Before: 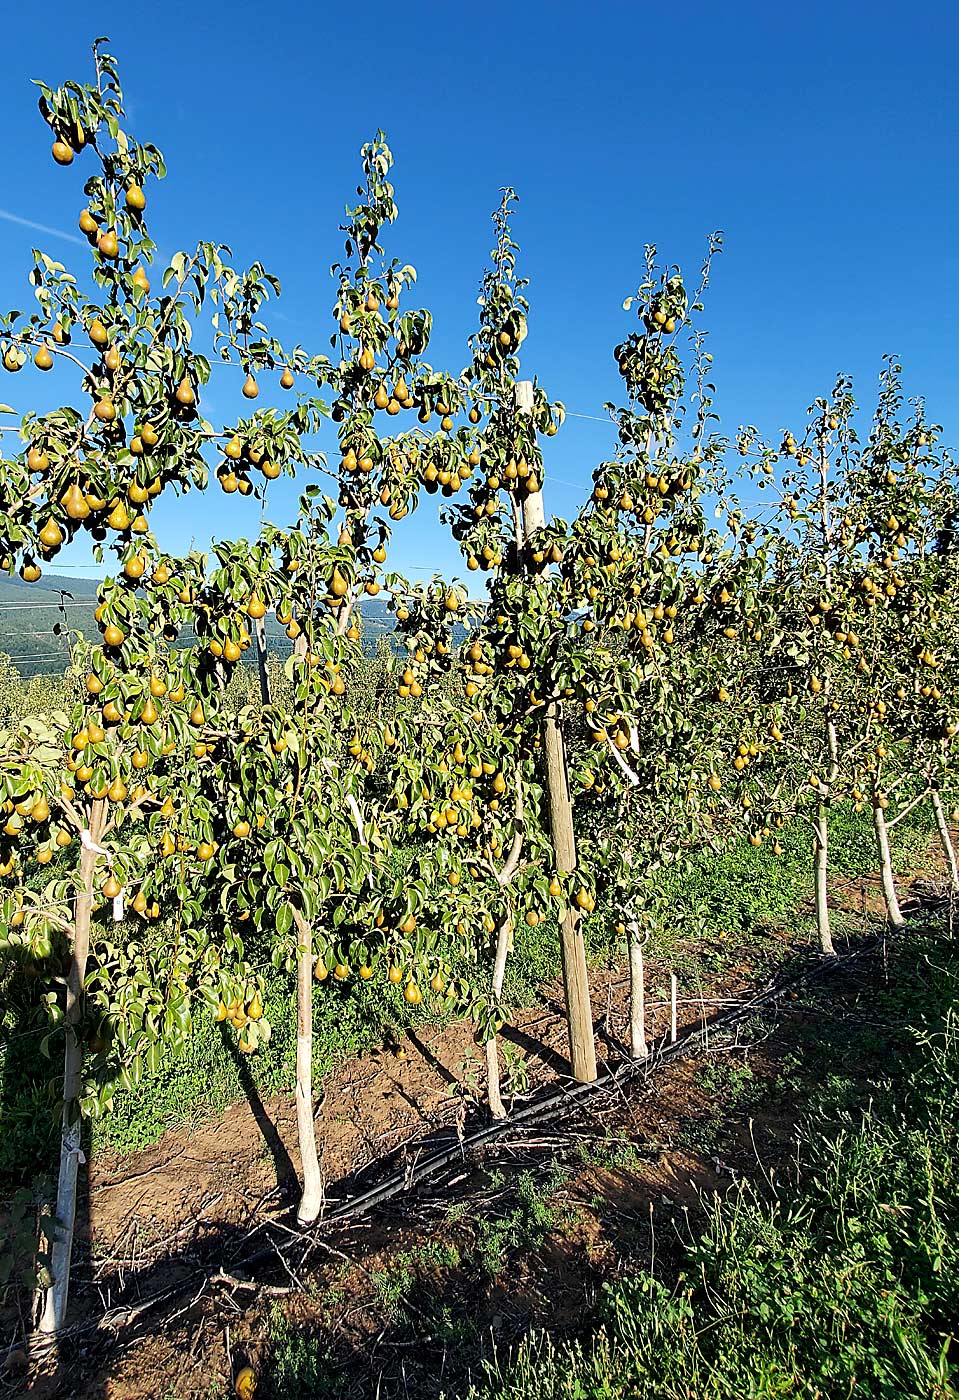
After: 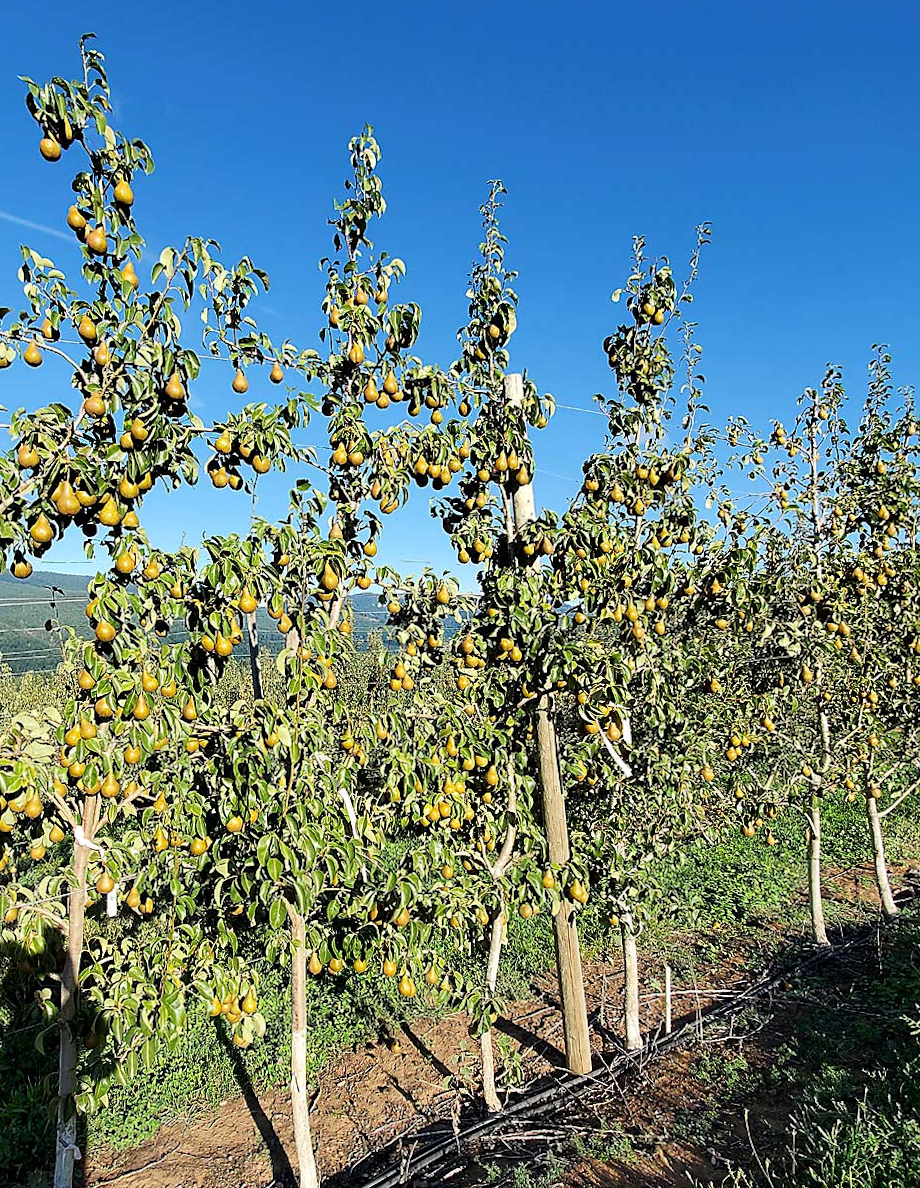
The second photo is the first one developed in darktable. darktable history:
crop and rotate: angle 0.447°, left 0.334%, right 2.617%, bottom 14.128%
